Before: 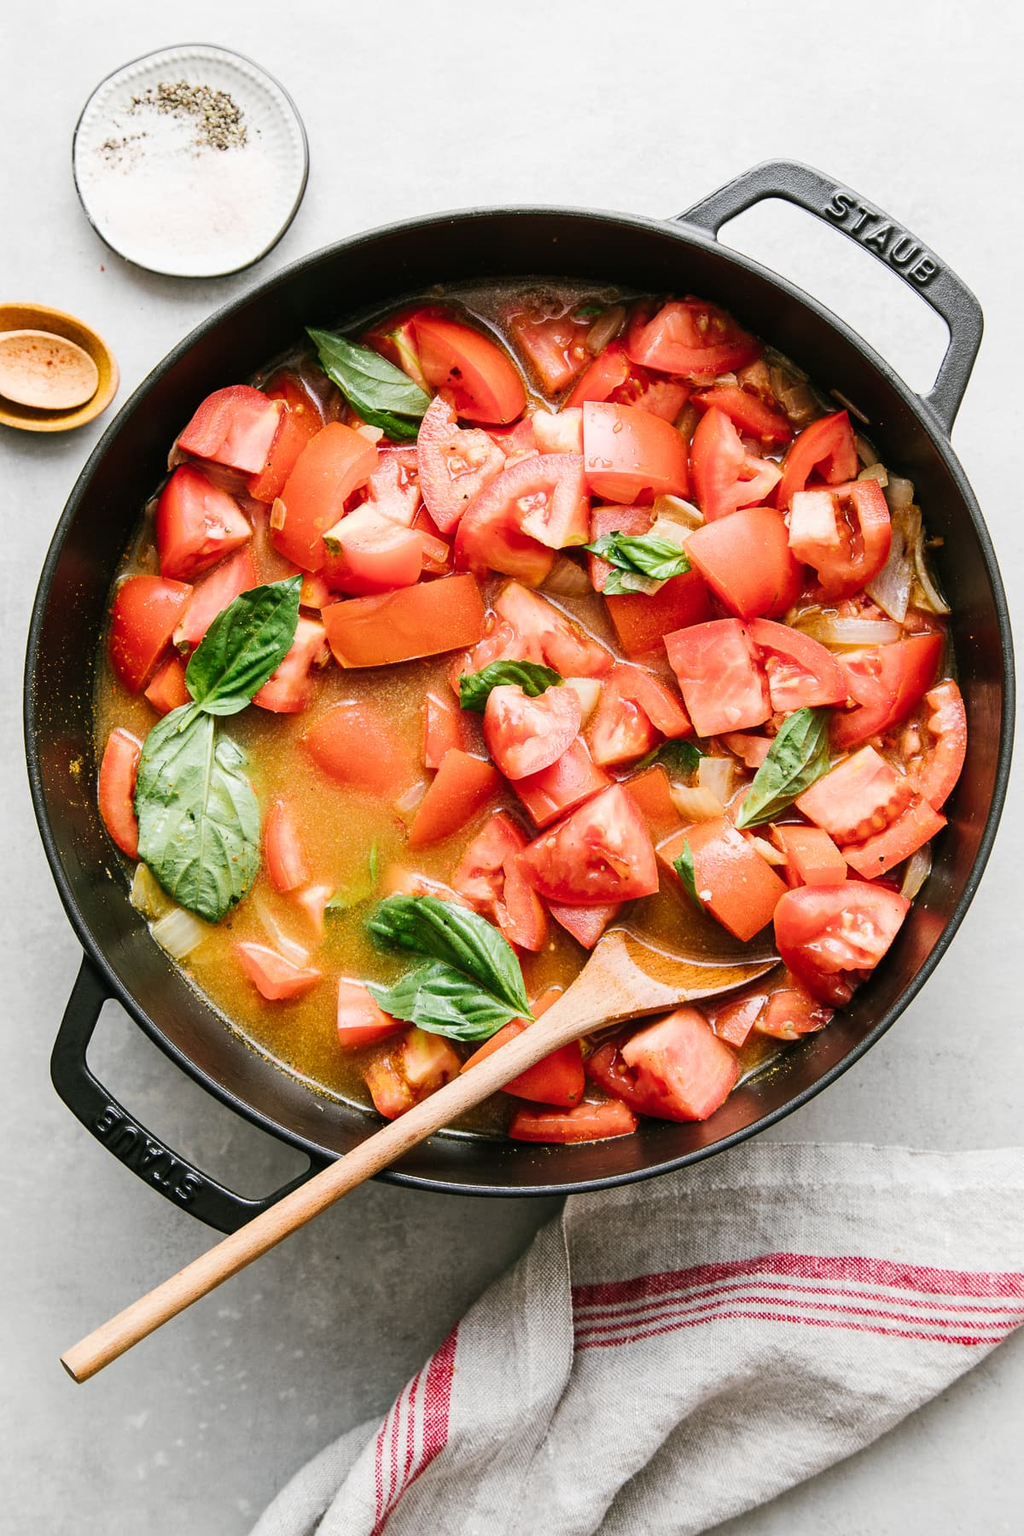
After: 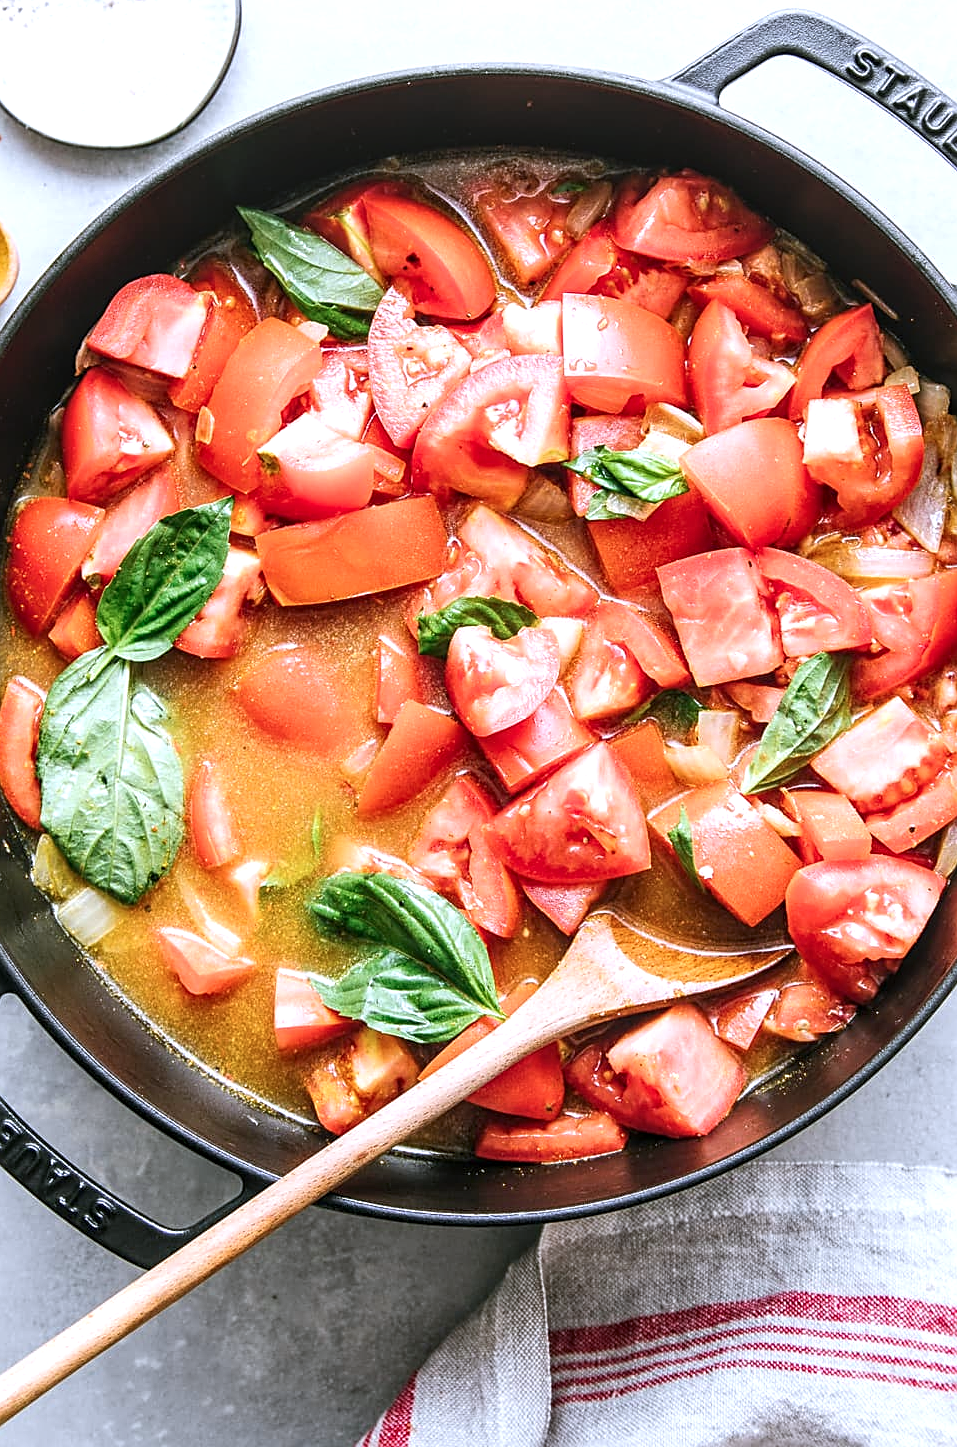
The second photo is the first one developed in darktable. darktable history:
crop and rotate: left 10.113%, top 9.855%, right 10.092%, bottom 9.757%
sharpen: on, module defaults
color calibration: illuminant as shot in camera, x 0.37, y 0.382, temperature 4316.72 K
local contrast: on, module defaults
exposure: exposure 0.406 EV, compensate exposure bias true, compensate highlight preservation false
